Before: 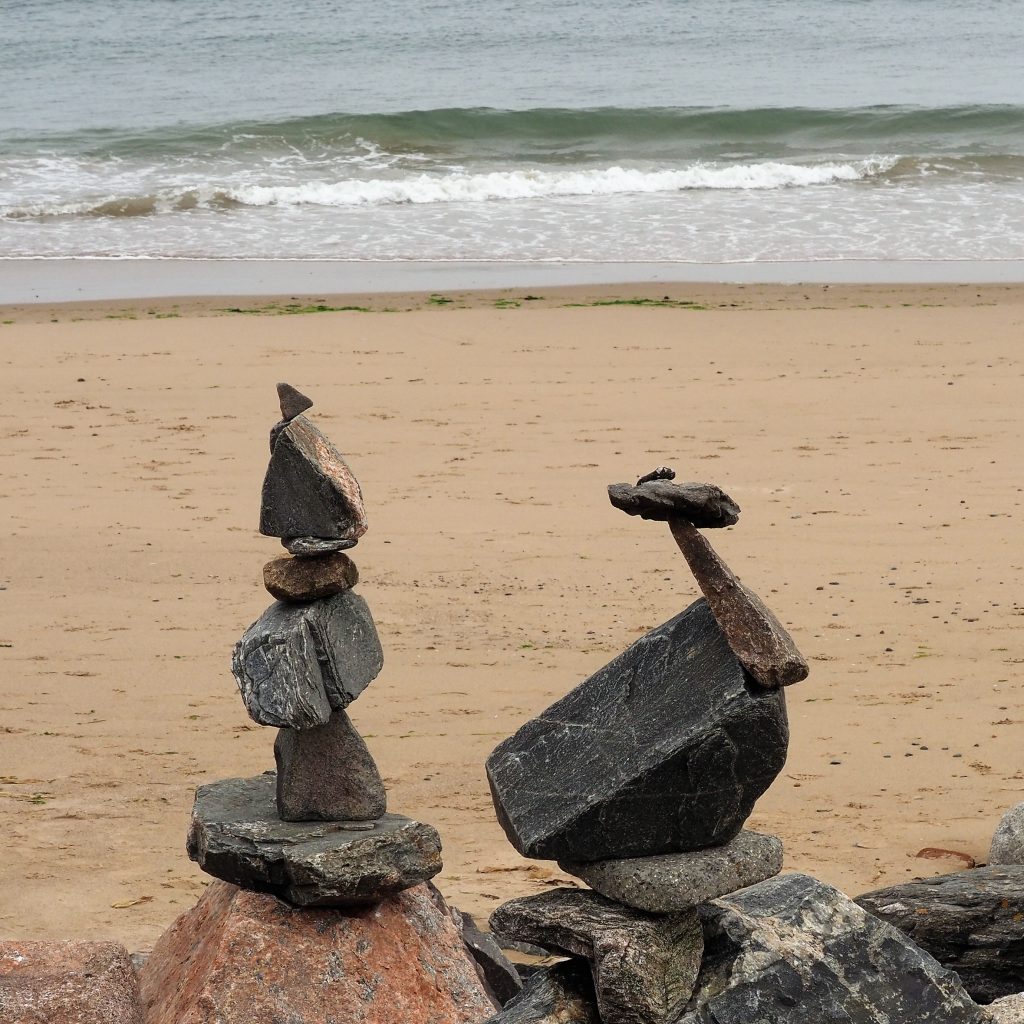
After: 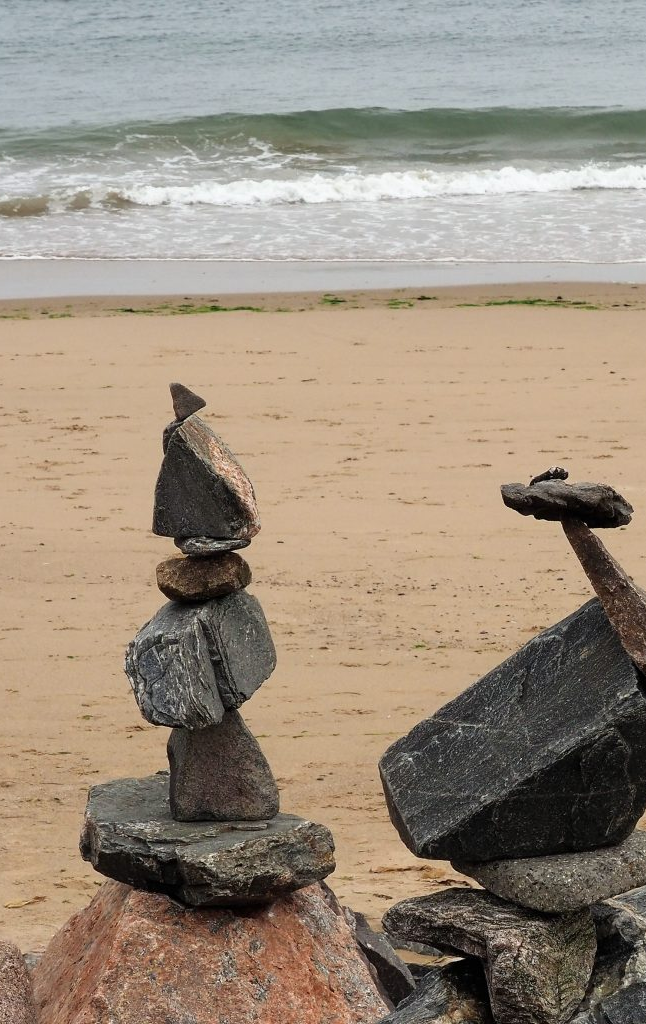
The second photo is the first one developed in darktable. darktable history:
crop: left 10.482%, right 26.391%
